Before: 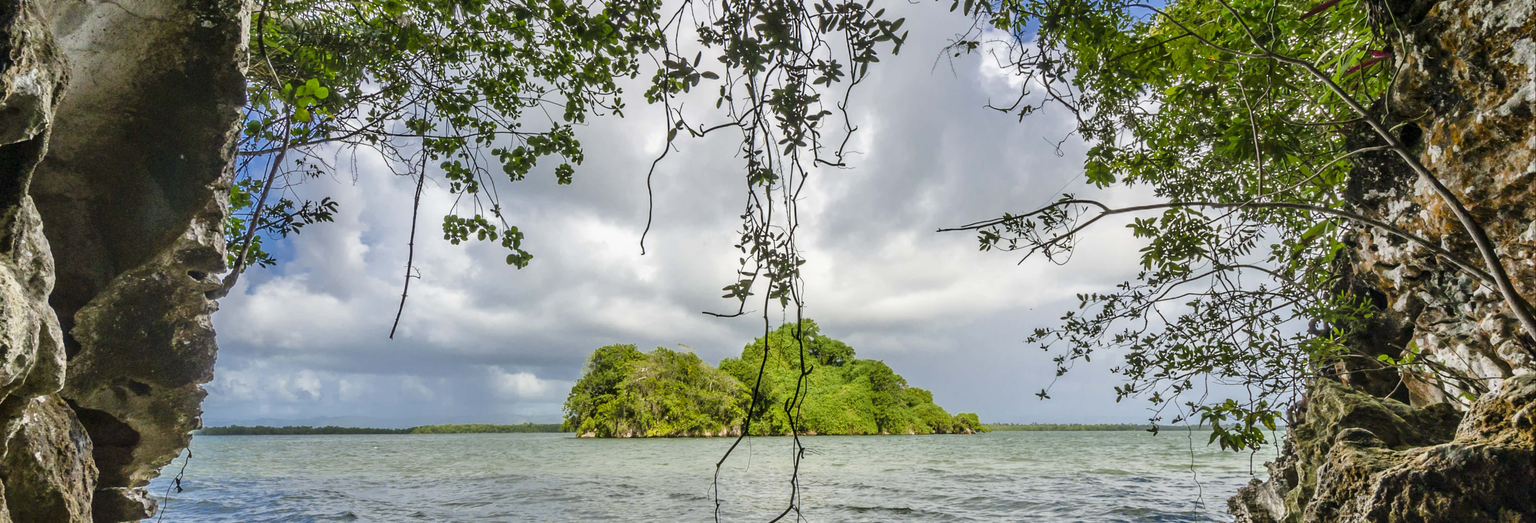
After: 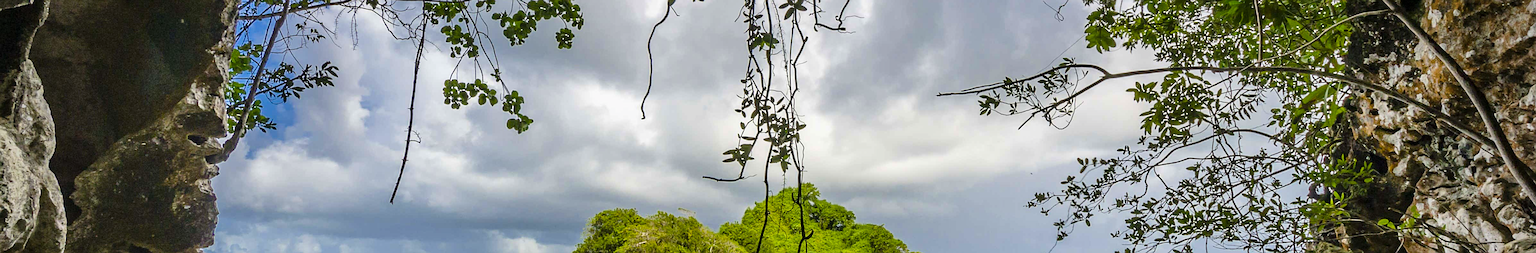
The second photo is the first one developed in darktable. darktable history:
color balance rgb: linear chroma grading › global chroma 6.48%, perceptual saturation grading › global saturation 12.96%, global vibrance 6.02%
vignetting: fall-off start 79.43%, saturation -0.649, width/height ratio 1.327, unbound false
exposure: exposure -0.021 EV, compensate highlight preservation false
crop and rotate: top 26.056%, bottom 25.543%
contrast brightness saturation: contrast 0.05
haze removal: compatibility mode true, adaptive false
sharpen: on, module defaults
